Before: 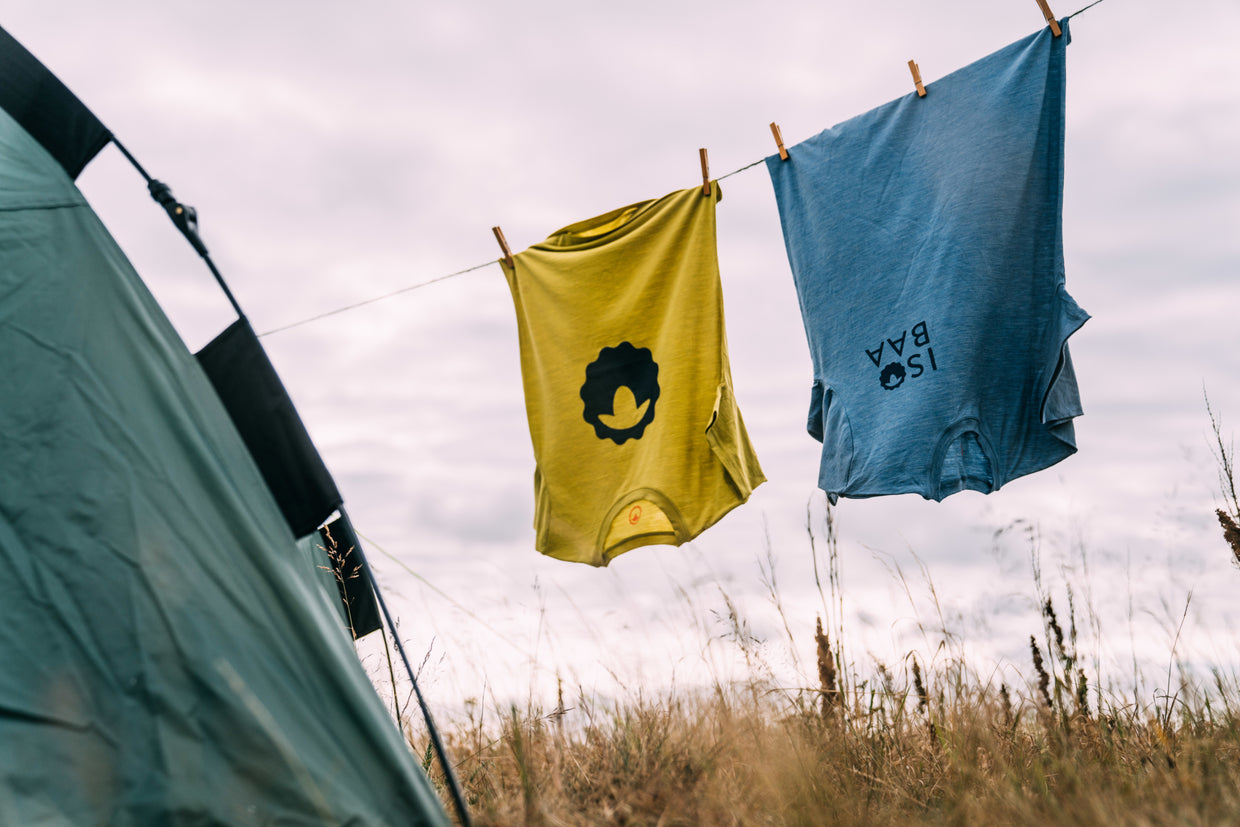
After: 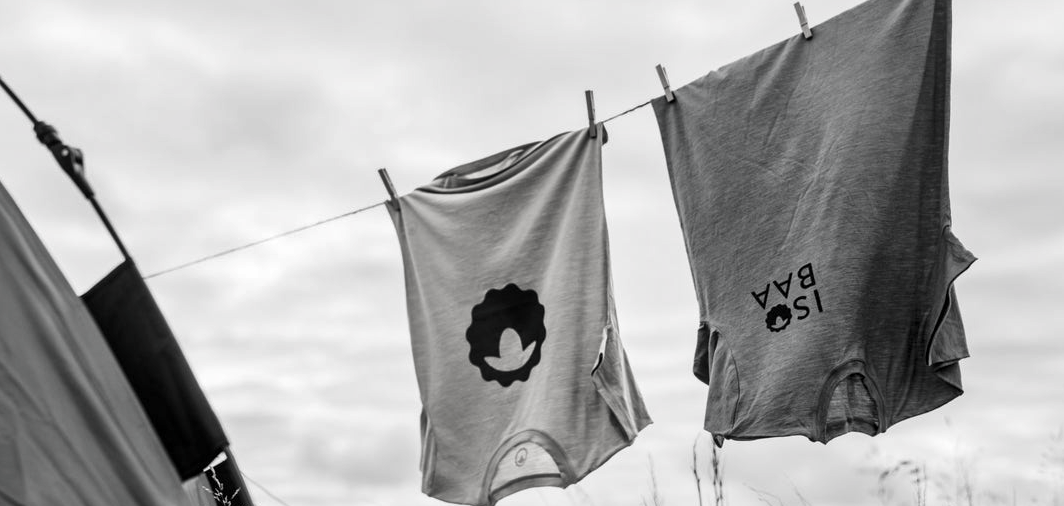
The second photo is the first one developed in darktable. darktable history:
crop and rotate: left 9.23%, top 7.117%, right 4.945%, bottom 31.682%
contrast brightness saturation: saturation -0.982
local contrast: mode bilateral grid, contrast 19, coarseness 51, detail 148%, midtone range 0.2
